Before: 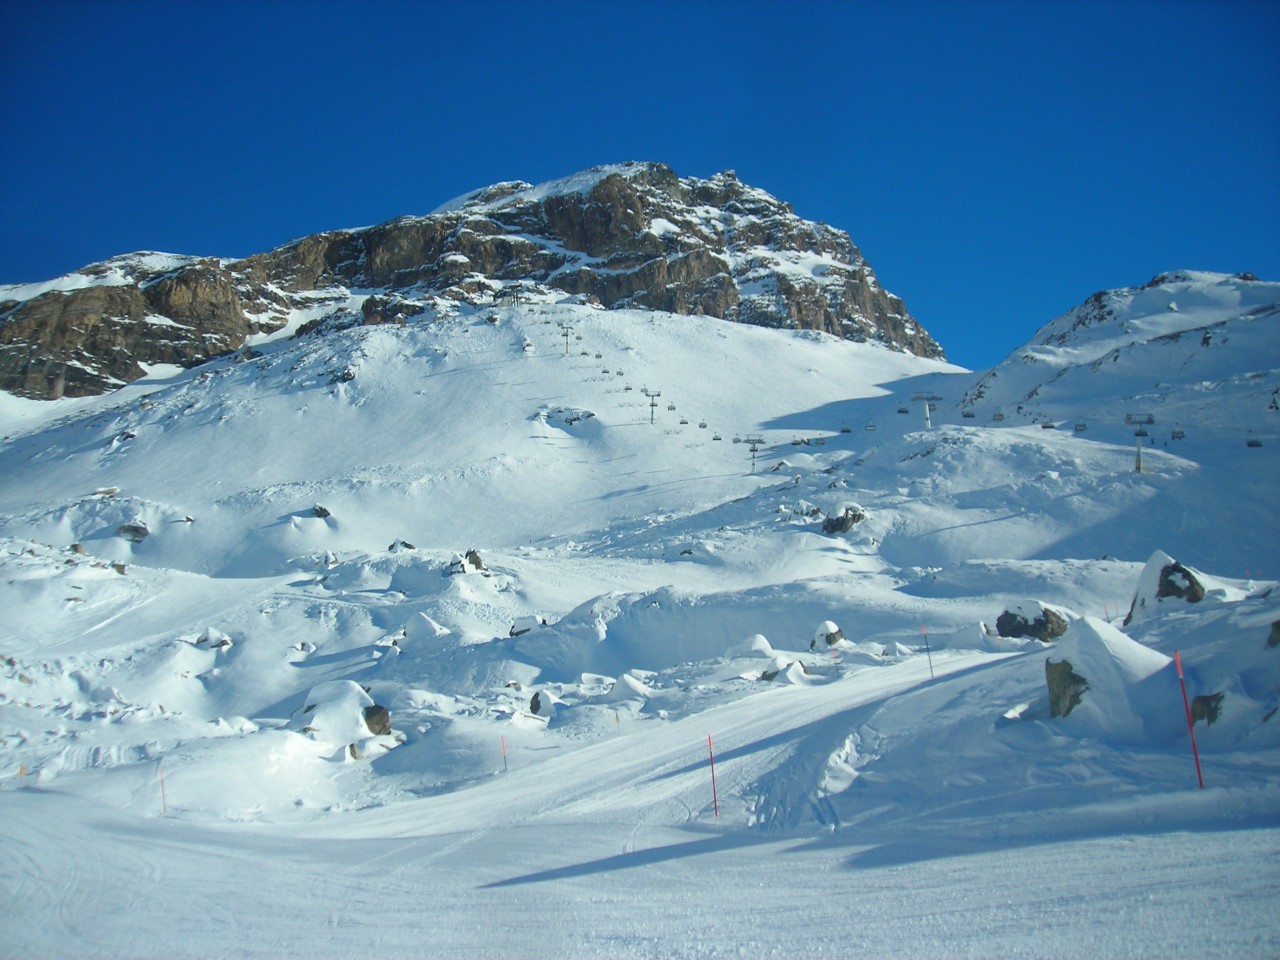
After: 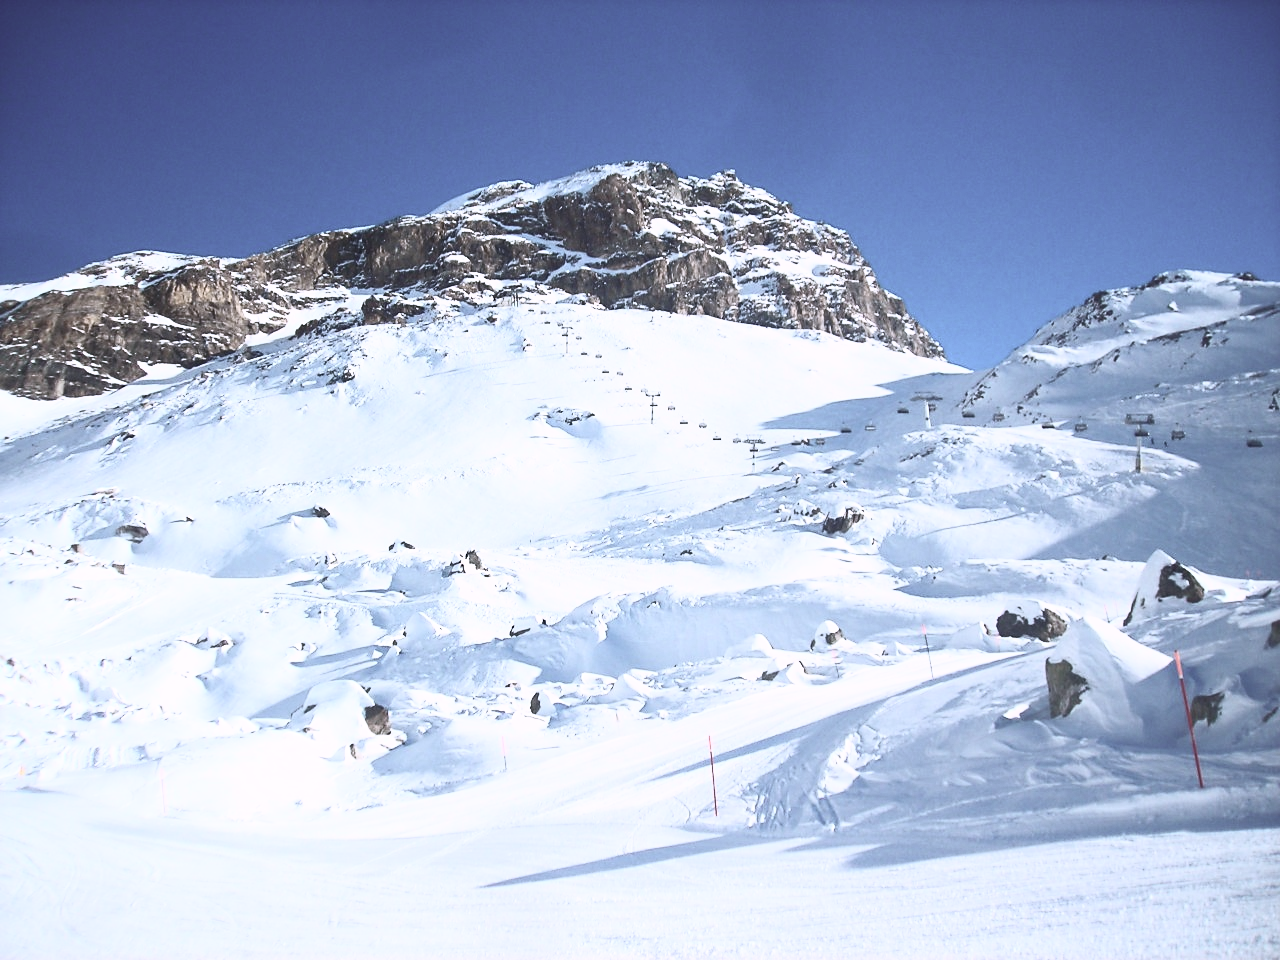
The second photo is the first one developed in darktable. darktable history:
color correction: highlights a* -2.73, highlights b* -2.09, shadows a* 2.41, shadows b* 2.73
white balance: red 1.188, blue 1.11
sharpen: radius 1.864, amount 0.398, threshold 1.271
contrast brightness saturation: contrast 0.57, brightness 0.57, saturation -0.34
